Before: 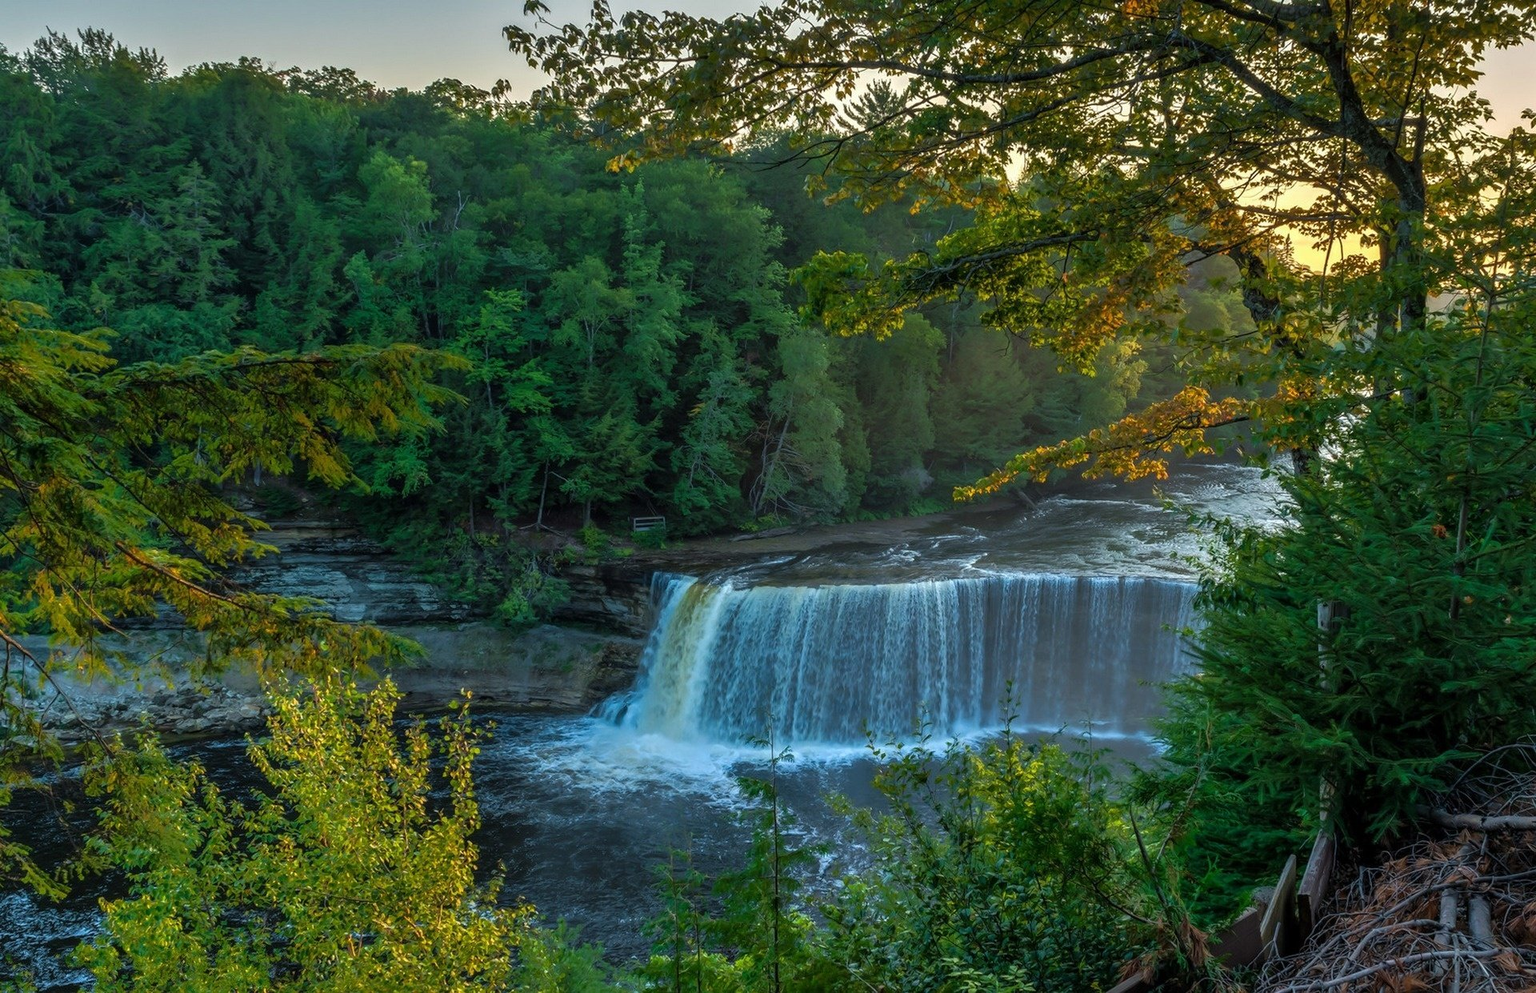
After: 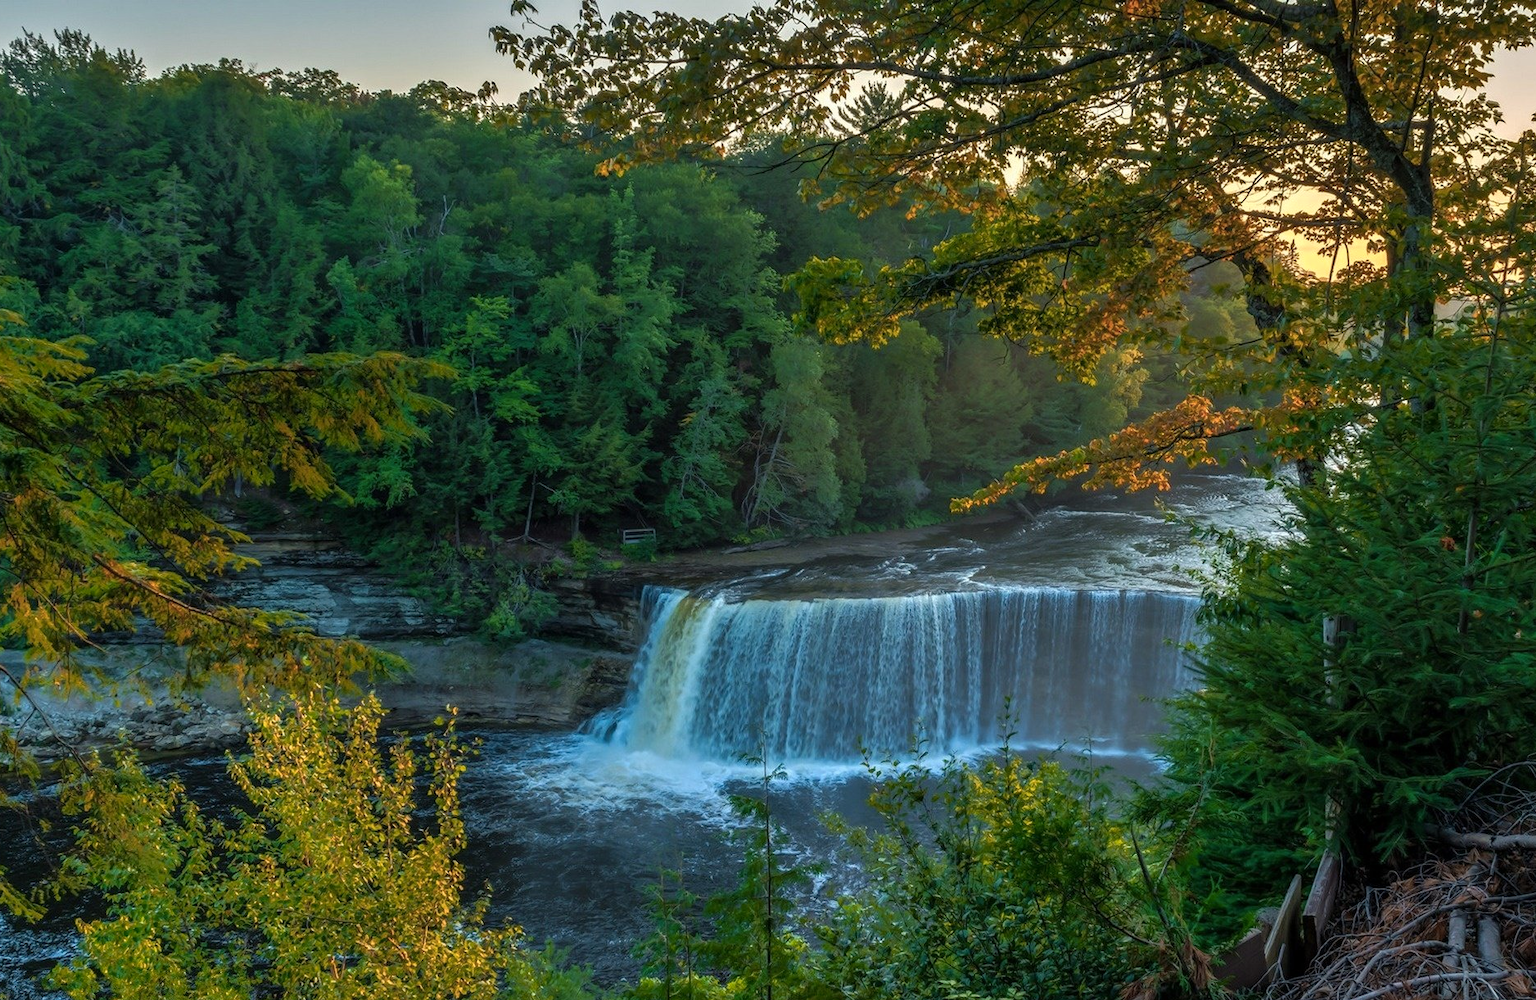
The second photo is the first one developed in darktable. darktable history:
crop and rotate: left 1.663%, right 0.618%, bottom 1.529%
color zones: curves: ch1 [(0, 0.455) (0.063, 0.455) (0.286, 0.495) (0.429, 0.5) (0.571, 0.5) (0.714, 0.5) (0.857, 0.5) (1, 0.455)]; ch2 [(0, 0.532) (0.063, 0.521) (0.233, 0.447) (0.429, 0.489) (0.571, 0.5) (0.714, 0.5) (0.857, 0.5) (1, 0.532)]
